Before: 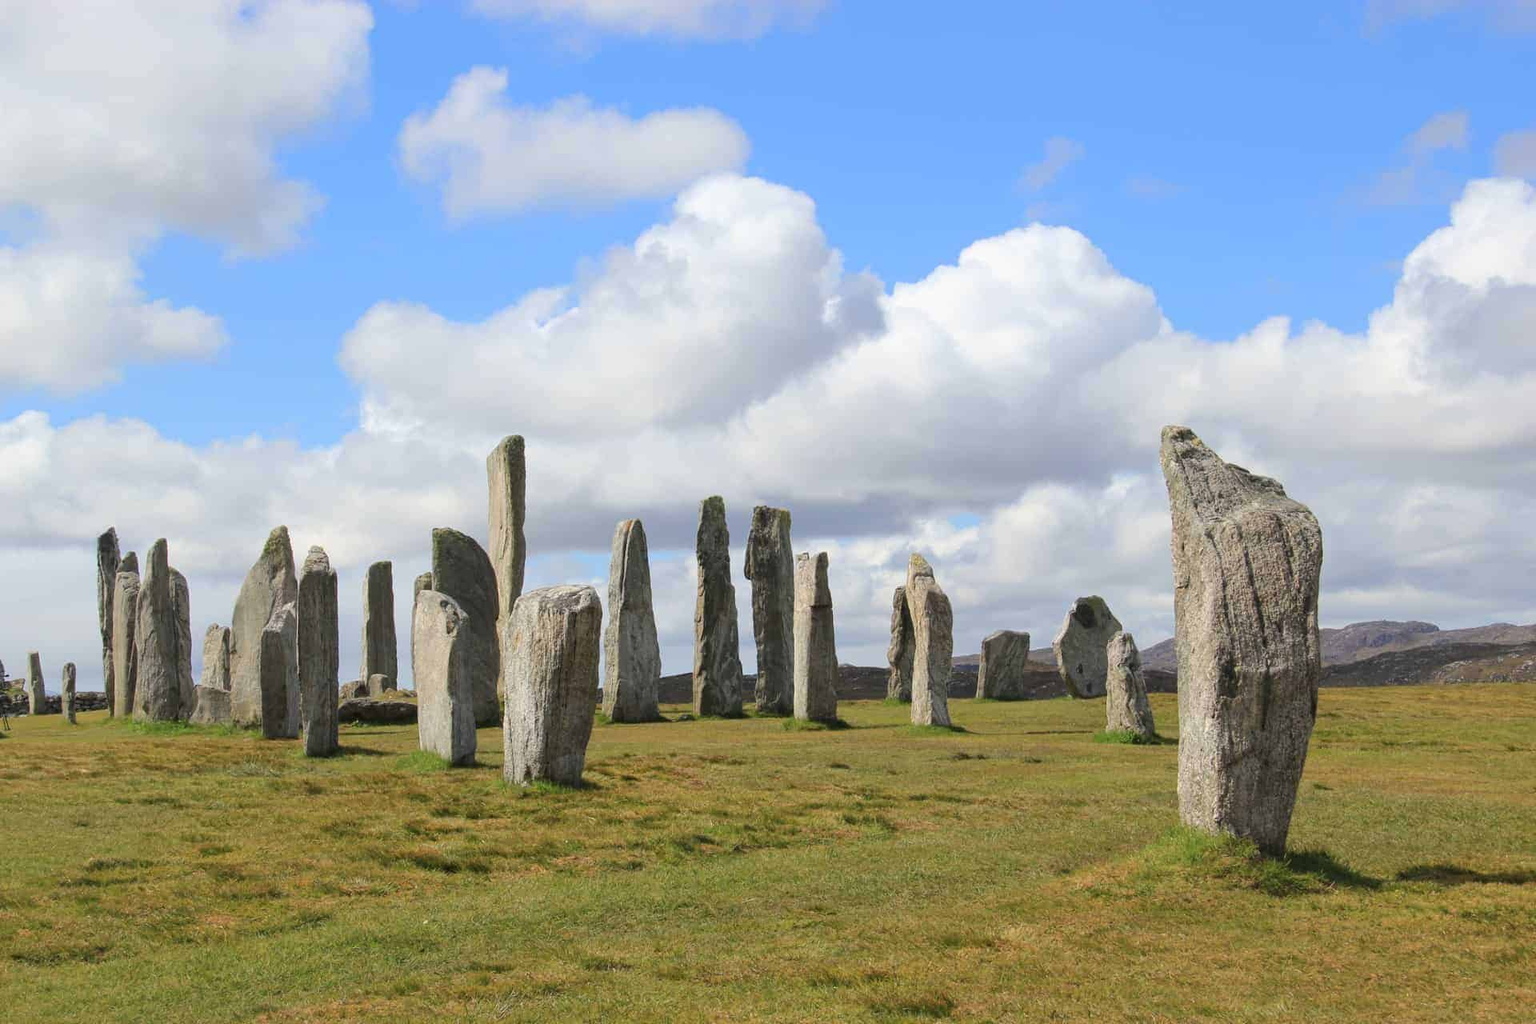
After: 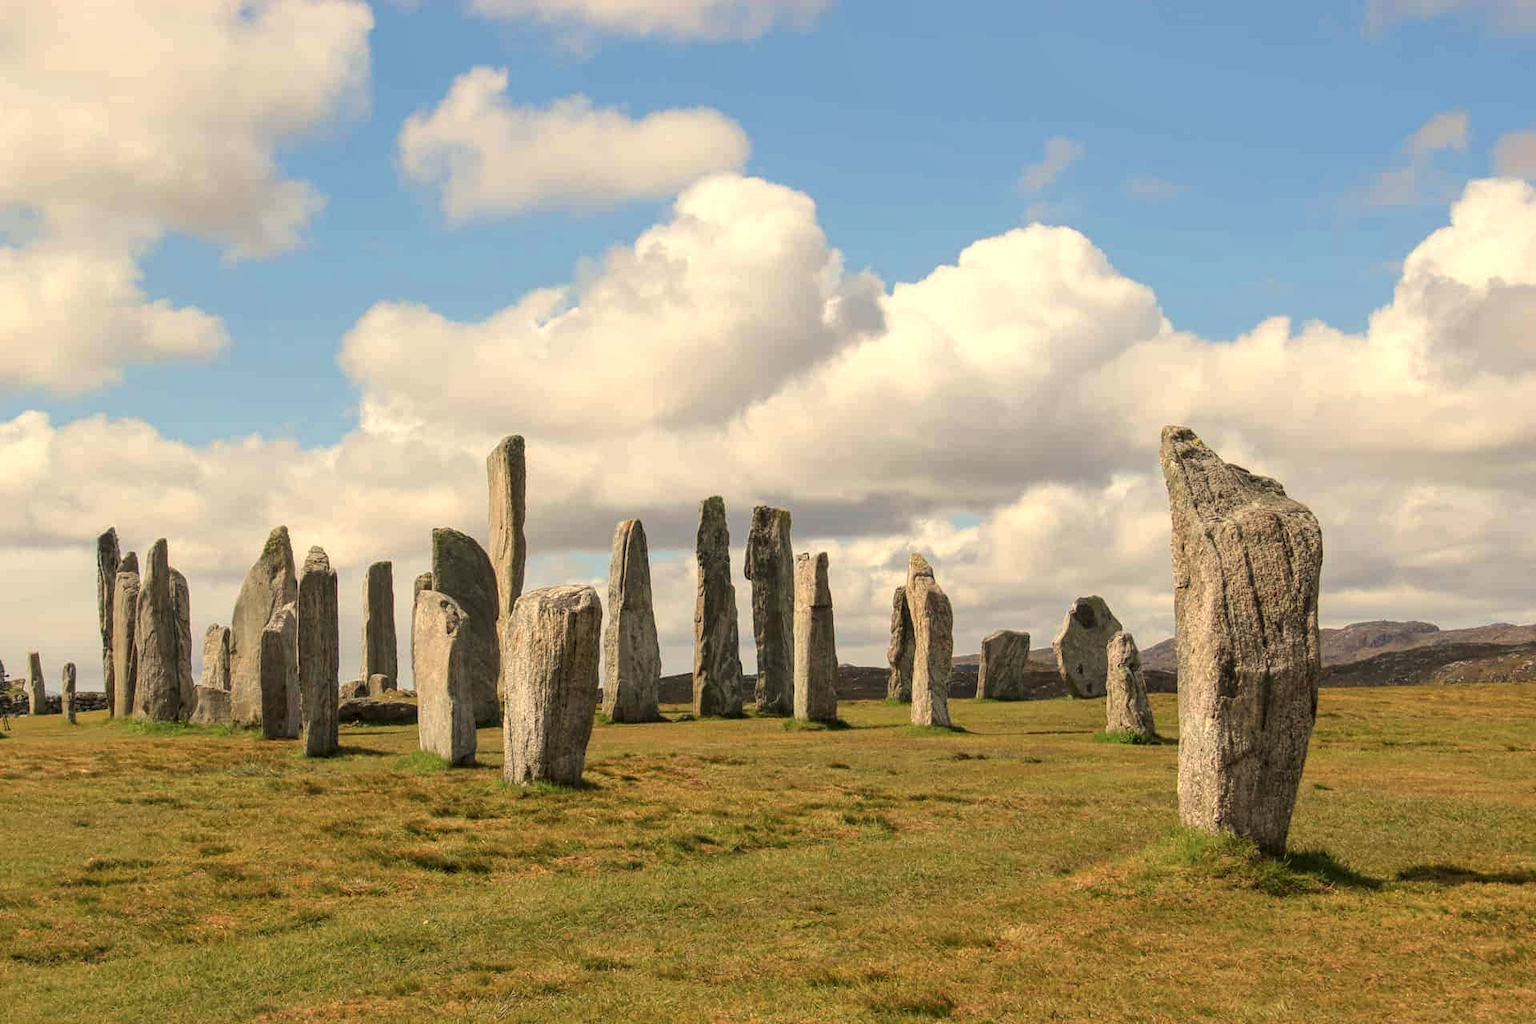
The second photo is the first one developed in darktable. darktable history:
base curve: curves: ch0 [(0, 0) (0.303, 0.277) (1, 1)]
local contrast: on, module defaults
white balance: red 1.123, blue 0.83
